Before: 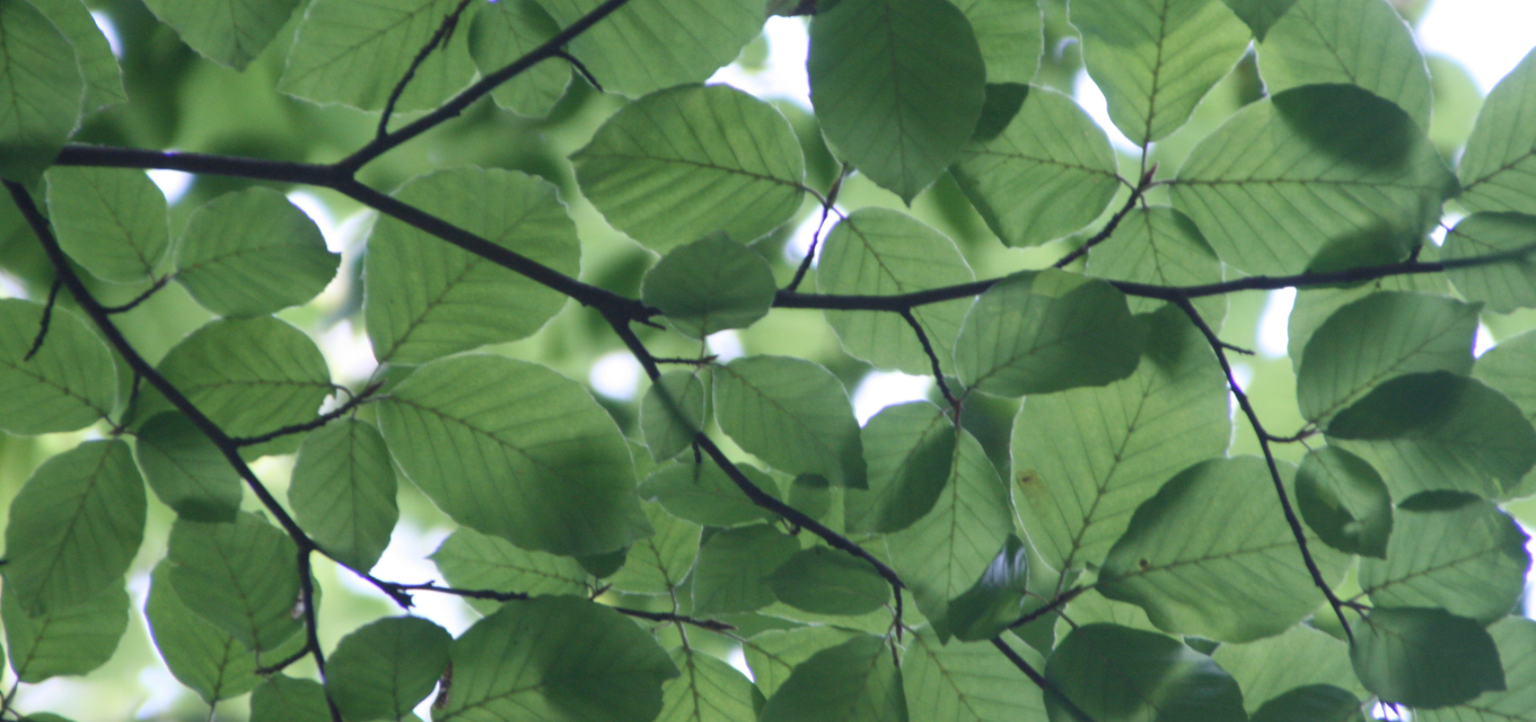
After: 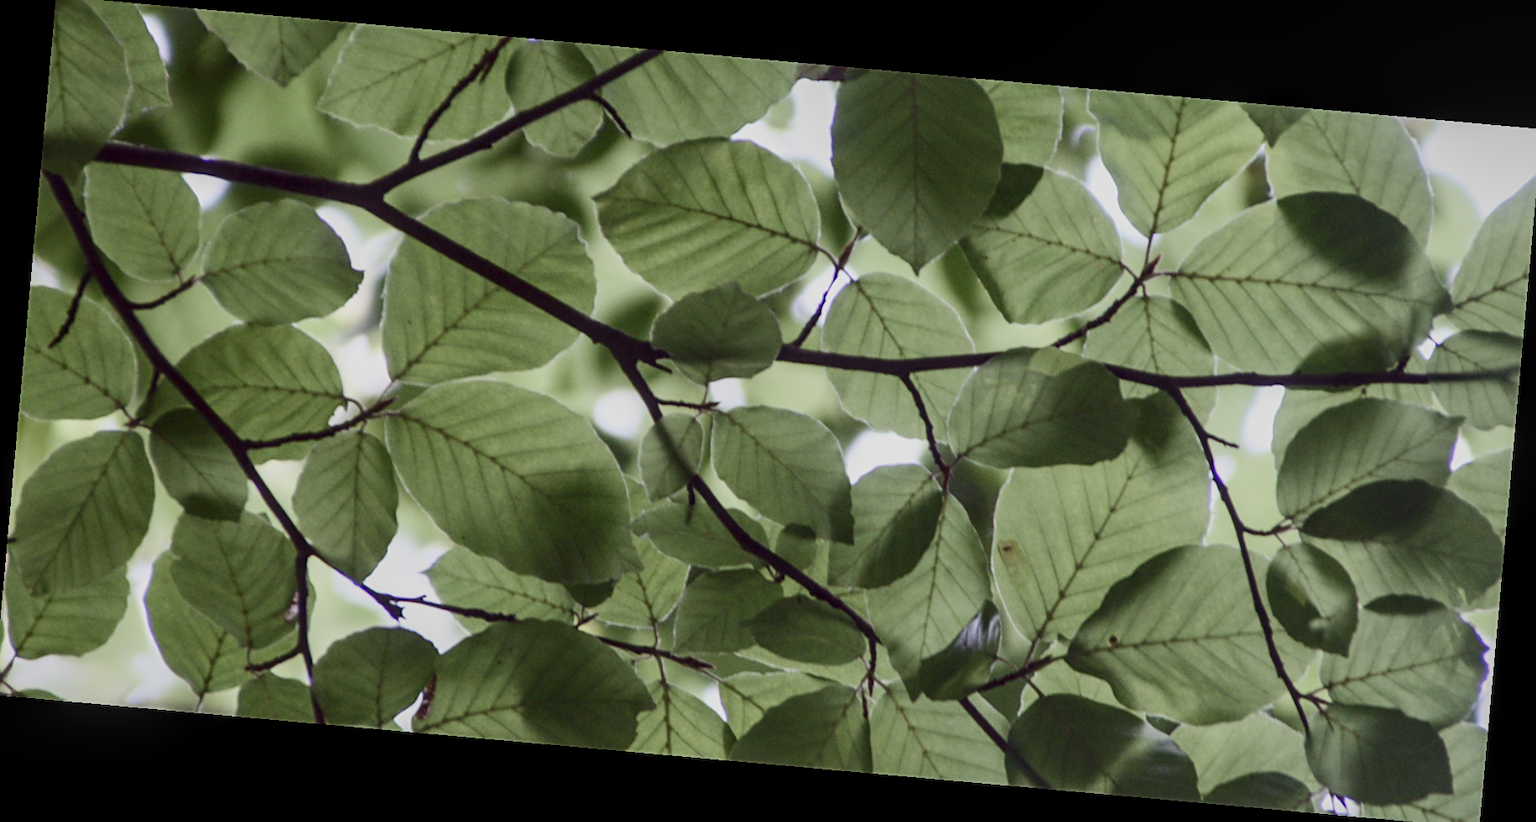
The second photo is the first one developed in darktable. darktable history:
contrast brightness saturation: contrast 0.28
rgb levels: mode RGB, independent channels, levels [[0, 0.474, 1], [0, 0.5, 1], [0, 0.5, 1]]
sharpen: on, module defaults
exposure: black level correction 0.002, exposure -0.1 EV, compensate highlight preservation false
crop: left 0.434%, top 0.485%, right 0.244%, bottom 0.386%
sigmoid: contrast 1.05, skew -0.15
local contrast: on, module defaults
rotate and perspective: rotation 5.12°, automatic cropping off
